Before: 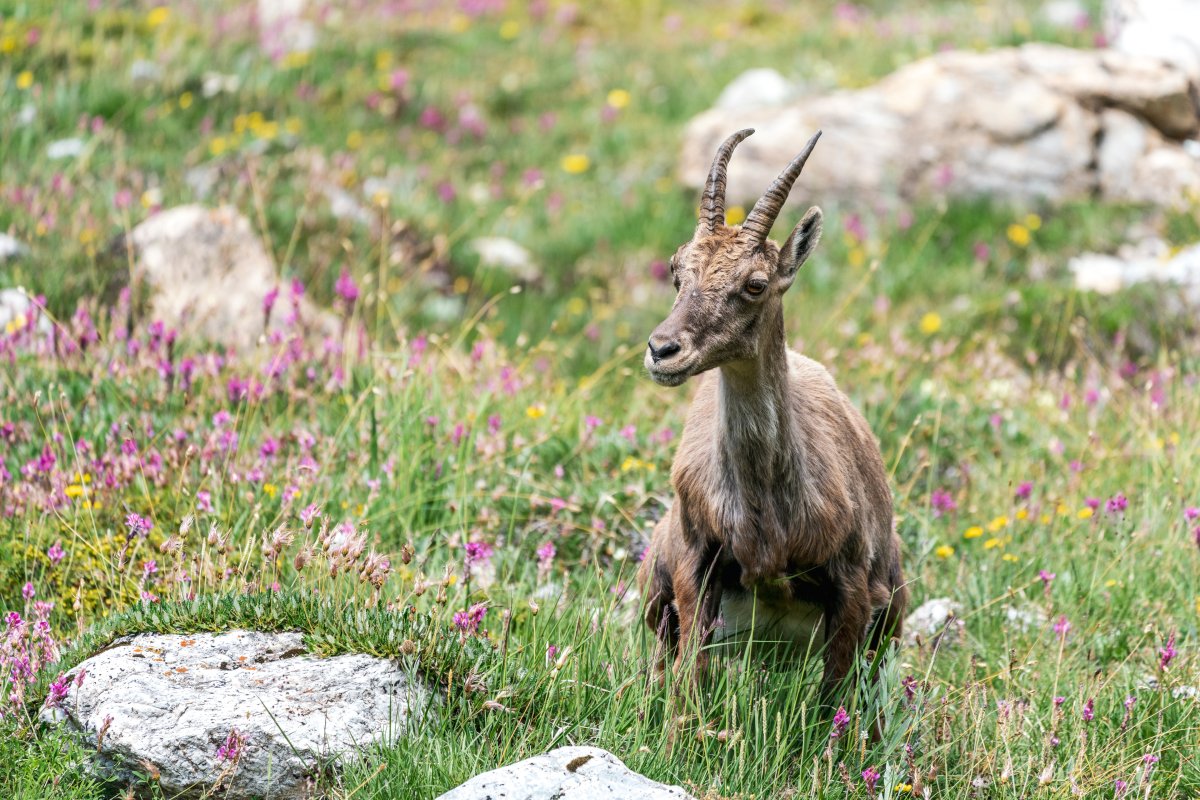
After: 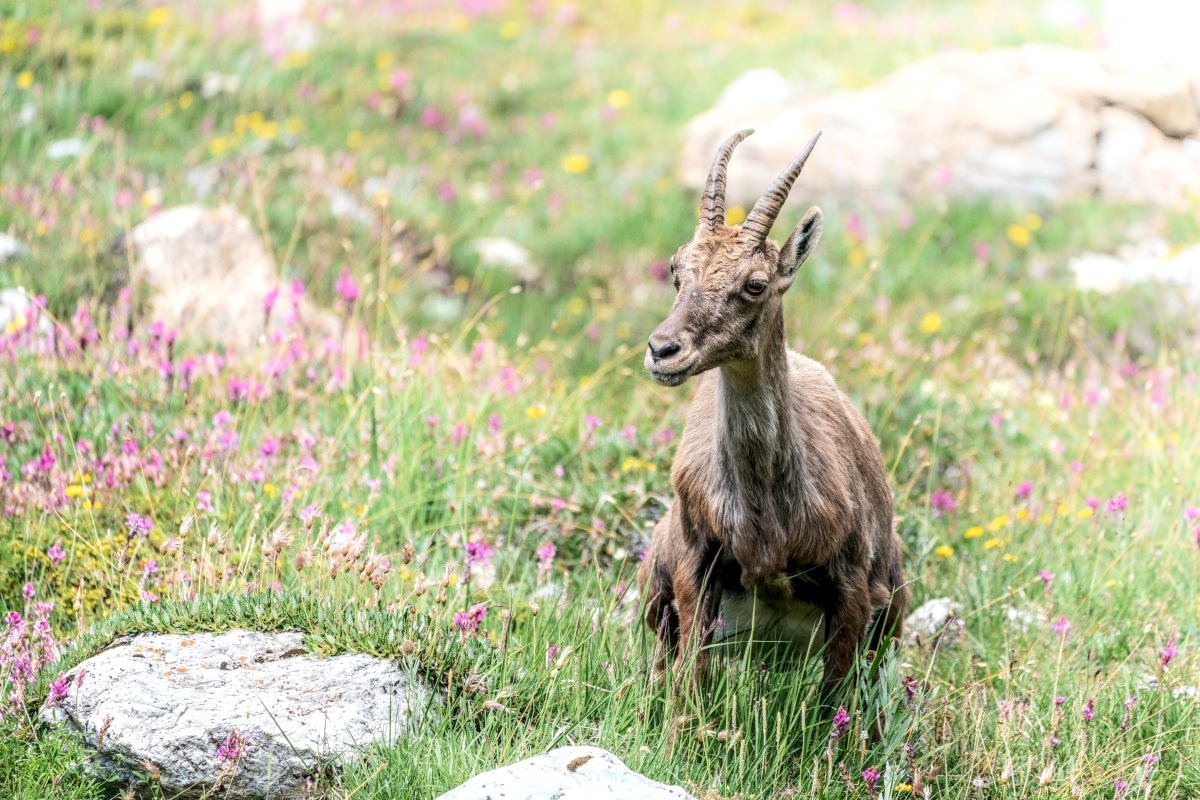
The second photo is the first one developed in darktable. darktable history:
local contrast: on, module defaults
shadows and highlights: shadows -21.3, highlights 100, soften with gaussian
